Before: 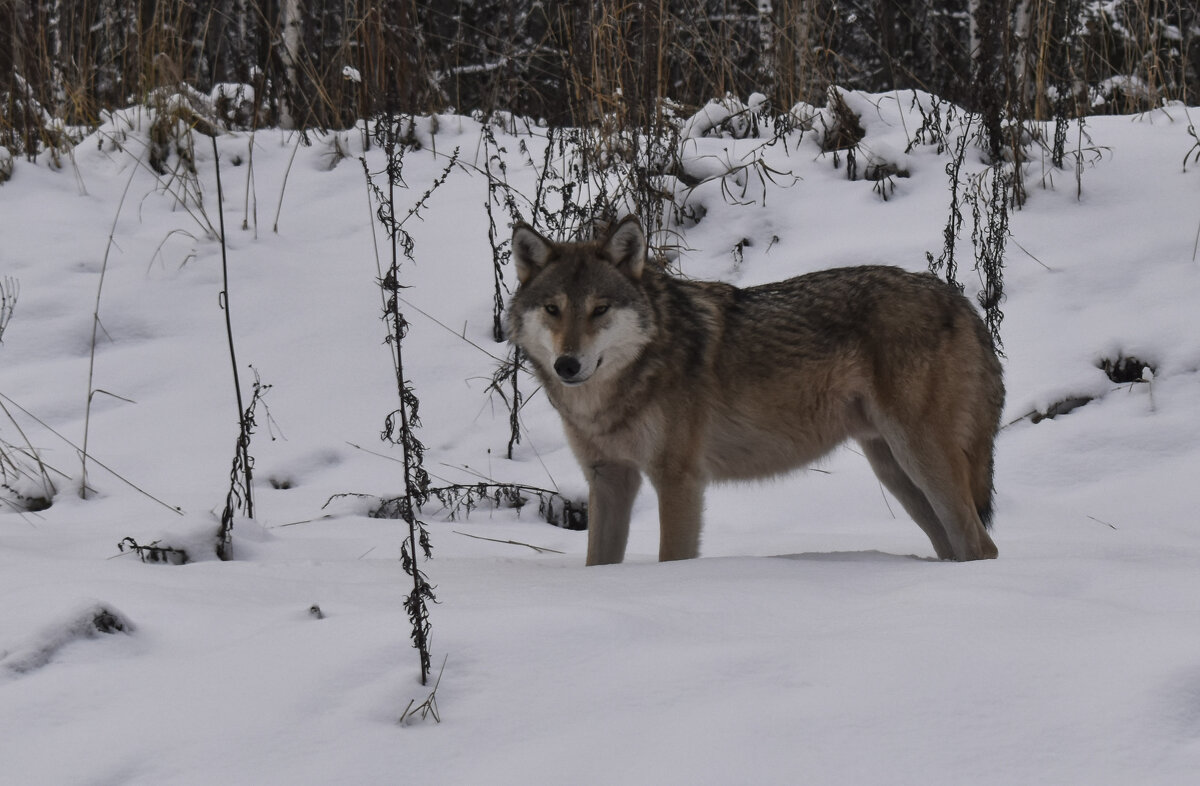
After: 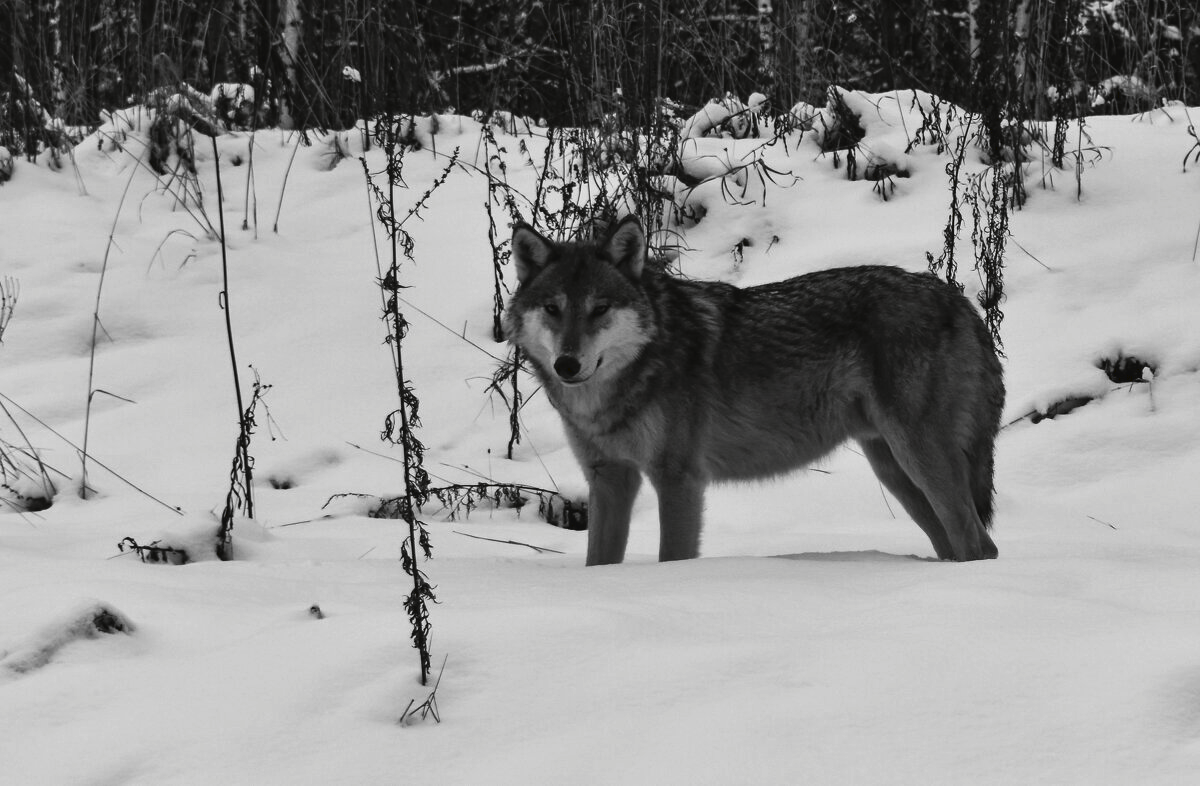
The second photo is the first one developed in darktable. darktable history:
tone curve: curves: ch0 [(0, 0) (0.003, 0.036) (0.011, 0.04) (0.025, 0.042) (0.044, 0.052) (0.069, 0.066) (0.1, 0.085) (0.136, 0.106) (0.177, 0.144) (0.224, 0.188) (0.277, 0.241) (0.335, 0.307) (0.399, 0.382) (0.468, 0.466) (0.543, 0.56) (0.623, 0.672) (0.709, 0.772) (0.801, 0.876) (0.898, 0.949) (1, 1)], preserve colors none
color look up table: target L [83.84, 85.63, 80.97, 81.69, 81.69, 75.88, 76.25, 57.35, 53.98, 42.78, 39.9, 43.46, 23.52, 1.645, 200.09, 69.61, 61.7, 65.49, 42.78, 48.84, 56.83, 44.41, 29.29, 34.03, 27.53, 95.14, 89.53, 86.7, 79.88, 81.93, 74.91, 84.2, 67.74, 80.97, 50.17, 83.84, 70.35, 74.05, 54.76, 45.09, 38.24, 44, 39.9, 25.76, 93.75, 83.12, 66.24, 77.58, 44.82], target a [-0.002, 0, 0, 0.001, 0.001, 0, 0, 0.001, 0.001, 0, 0, 0.001, 0, -0.153, 0, 0, 0.001, 0, 0, 0.001, 0.001, 0, 0, 0.001, 0, -0.002, -0.002, -0.003, 0, 0.001, 0.001, 0, 0.001, 0, 0.001, -0.002, 0, 0, 0.001, 0.001, 0, 0.001, 0, 0, -0.003, -0.001, 0.001, 0.001, 0], target b [0.024, 0.002, 0.002, 0.001 ×4, -0.005, -0.004, 0, -0.001, -0.005, -0.003, 1.891, 0, 0.001, -0.005, 0.001, 0, -0.005, -0.005, 0, -0.001, -0.004, -0.001, 0.024, 0.025, 0.025, 0.002, -0.006, -0.006, 0.002, -0.005, 0.002, -0.005, 0.024, 0.001, 0.001, -0.005, -0.005, -0.001, -0.004, -0.001, -0.001, 0.024, 0.002, -0.005, -0.006, 0], num patches 49
